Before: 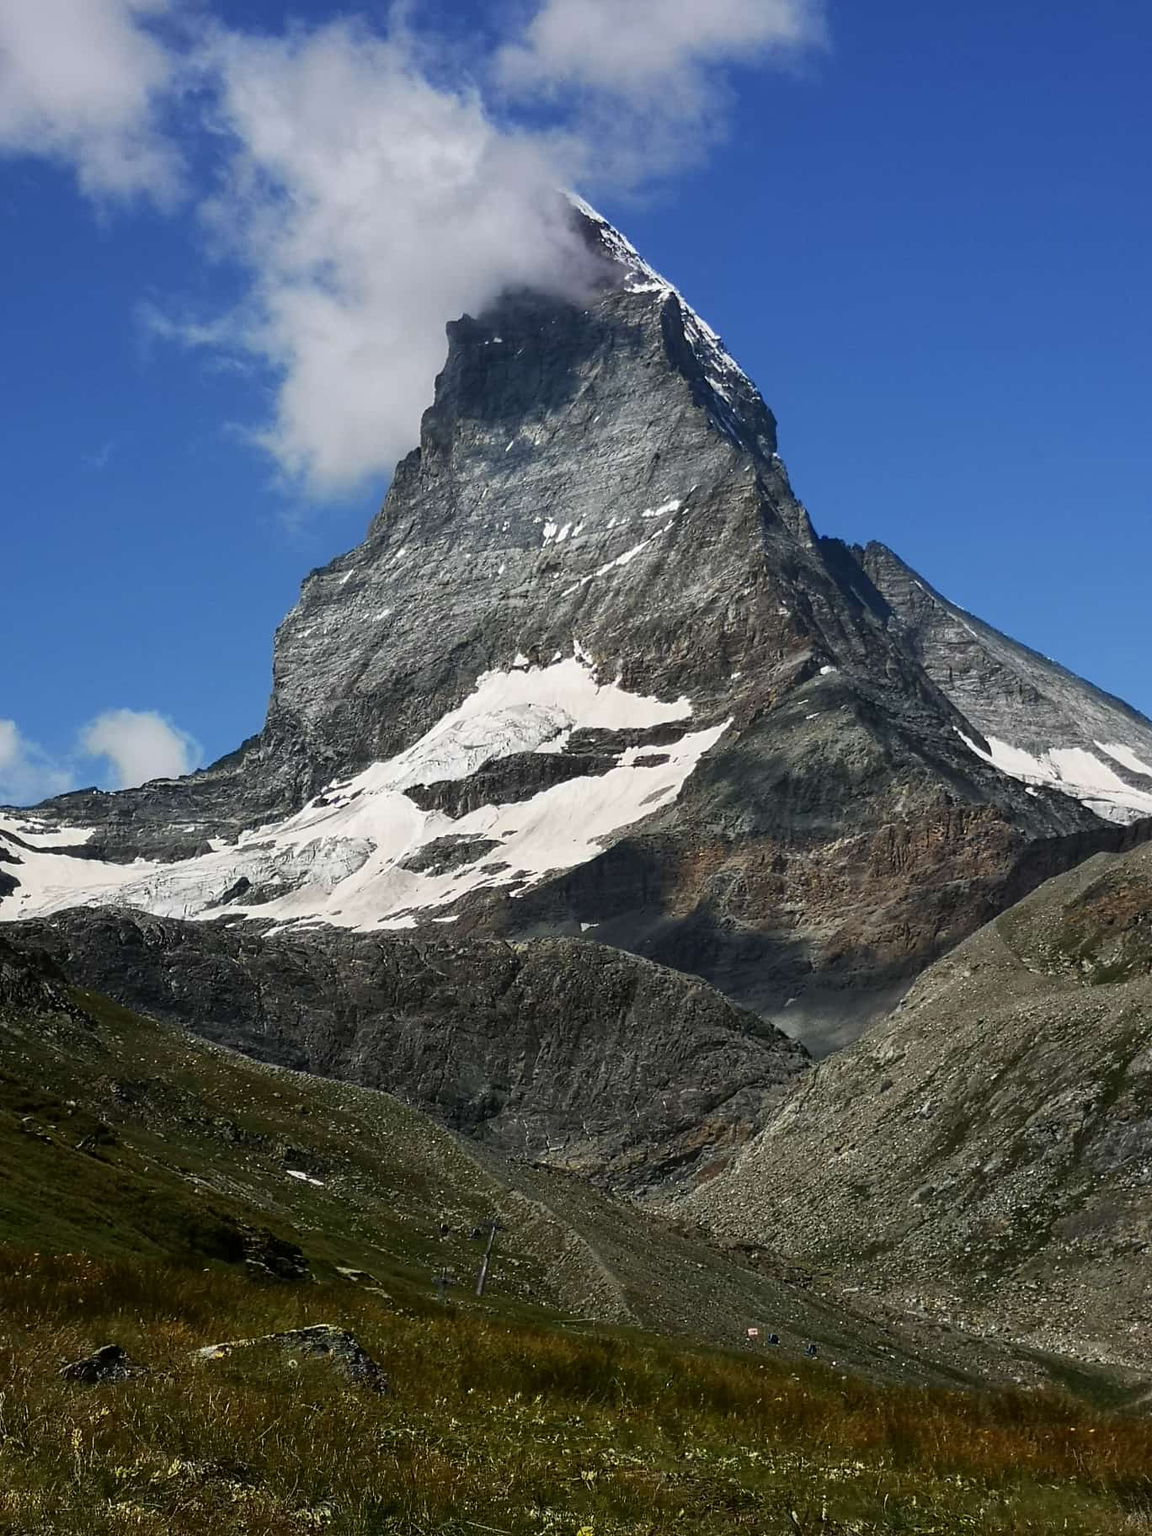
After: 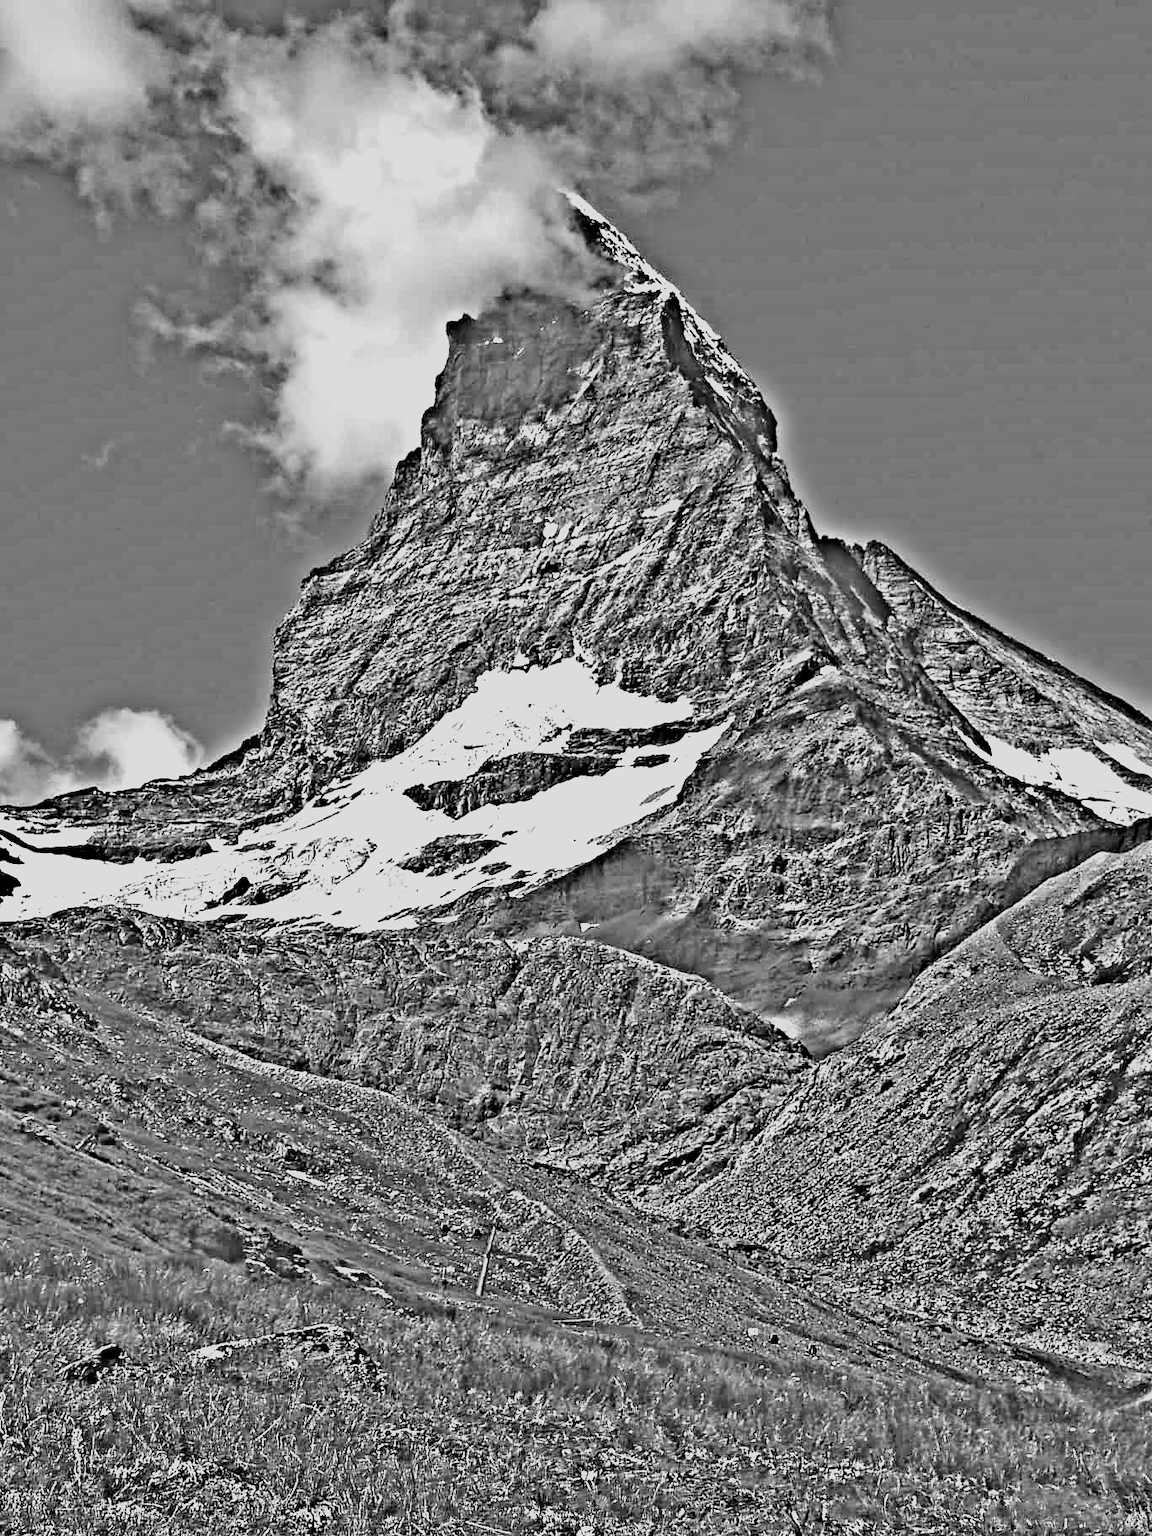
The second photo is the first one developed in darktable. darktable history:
highpass: on, module defaults
exposure: black level correction 0.001, exposure 1.84 EV, compensate highlight preservation false
filmic rgb: white relative exposure 3.9 EV, hardness 4.26
